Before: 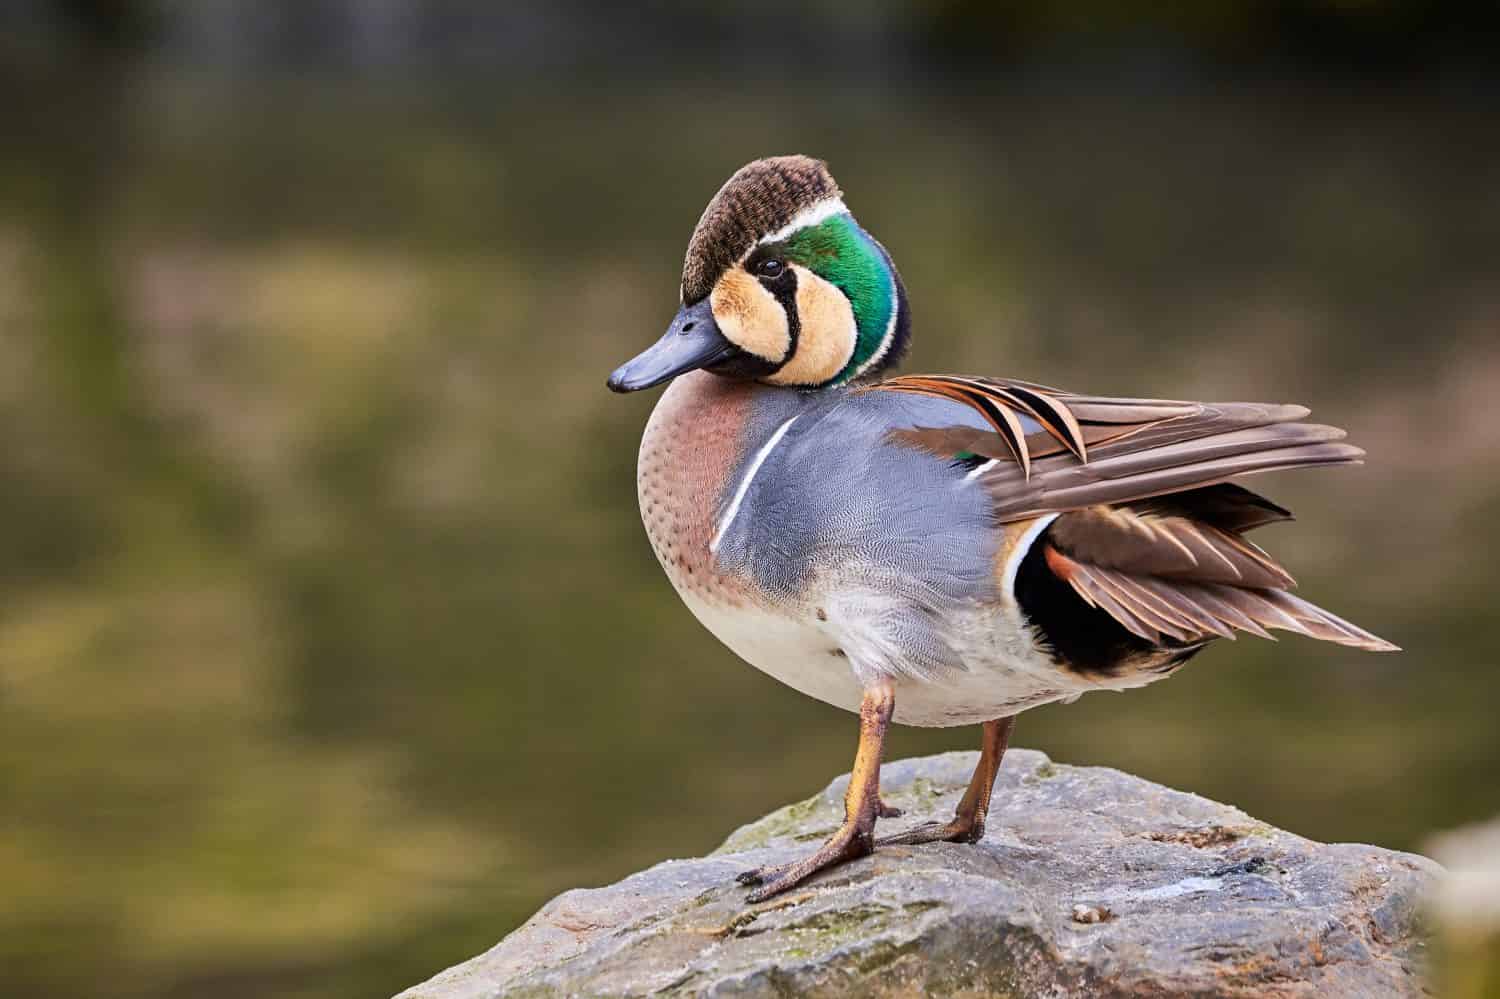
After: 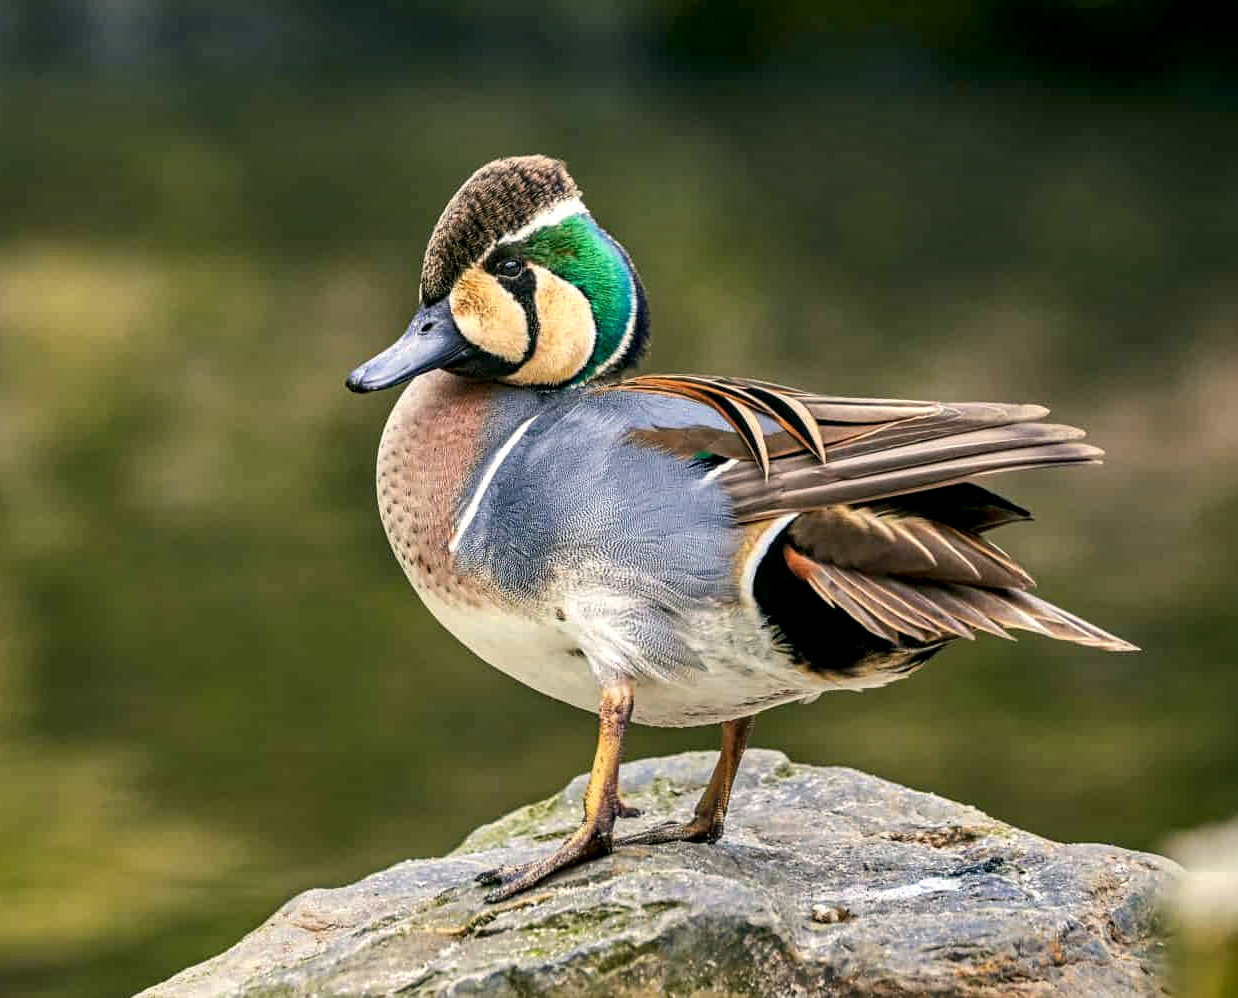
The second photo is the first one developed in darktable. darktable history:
crop: left 17.412%, bottom 0.047%
local contrast: highlights 59%, detail 146%
haze removal: strength 0.112, distance 0.244, compatibility mode true, adaptive false
color correction: highlights a* -0.51, highlights b* 9.62, shadows a* -8.91, shadows b* 0.791
